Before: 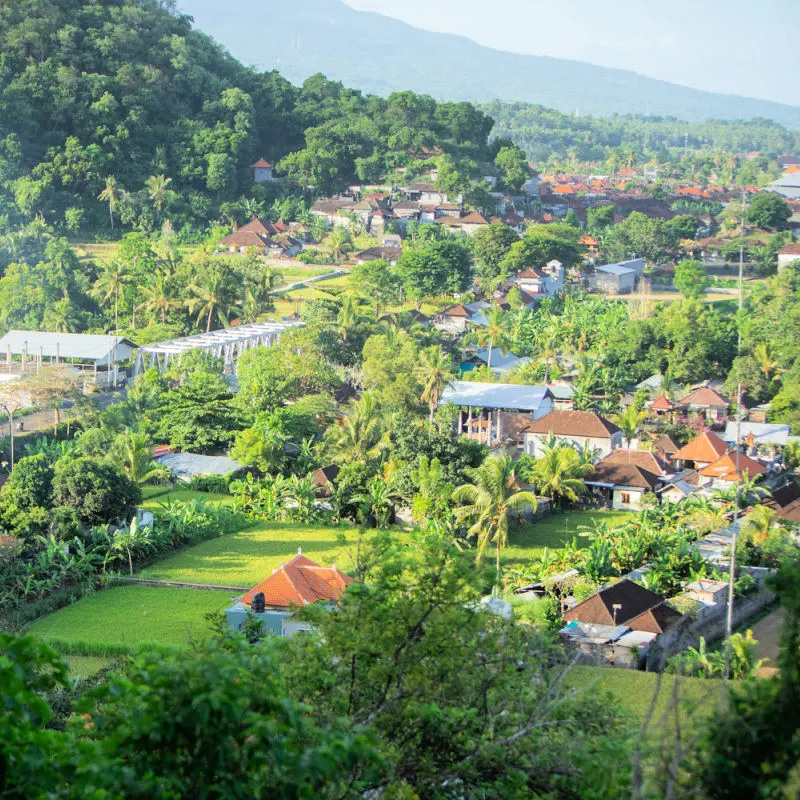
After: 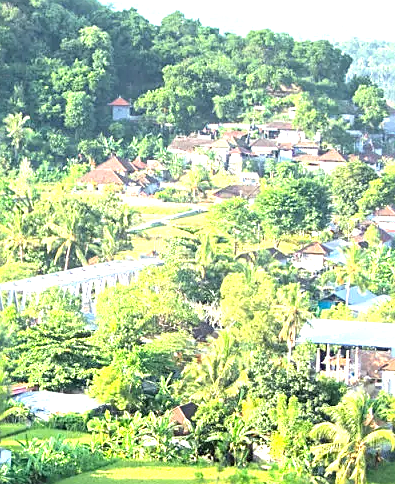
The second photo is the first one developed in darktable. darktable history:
crop: left 17.772%, top 7.783%, right 32.852%, bottom 31.68%
exposure: black level correction 0, exposure 1.101 EV, compensate highlight preservation false
sharpen: on, module defaults
